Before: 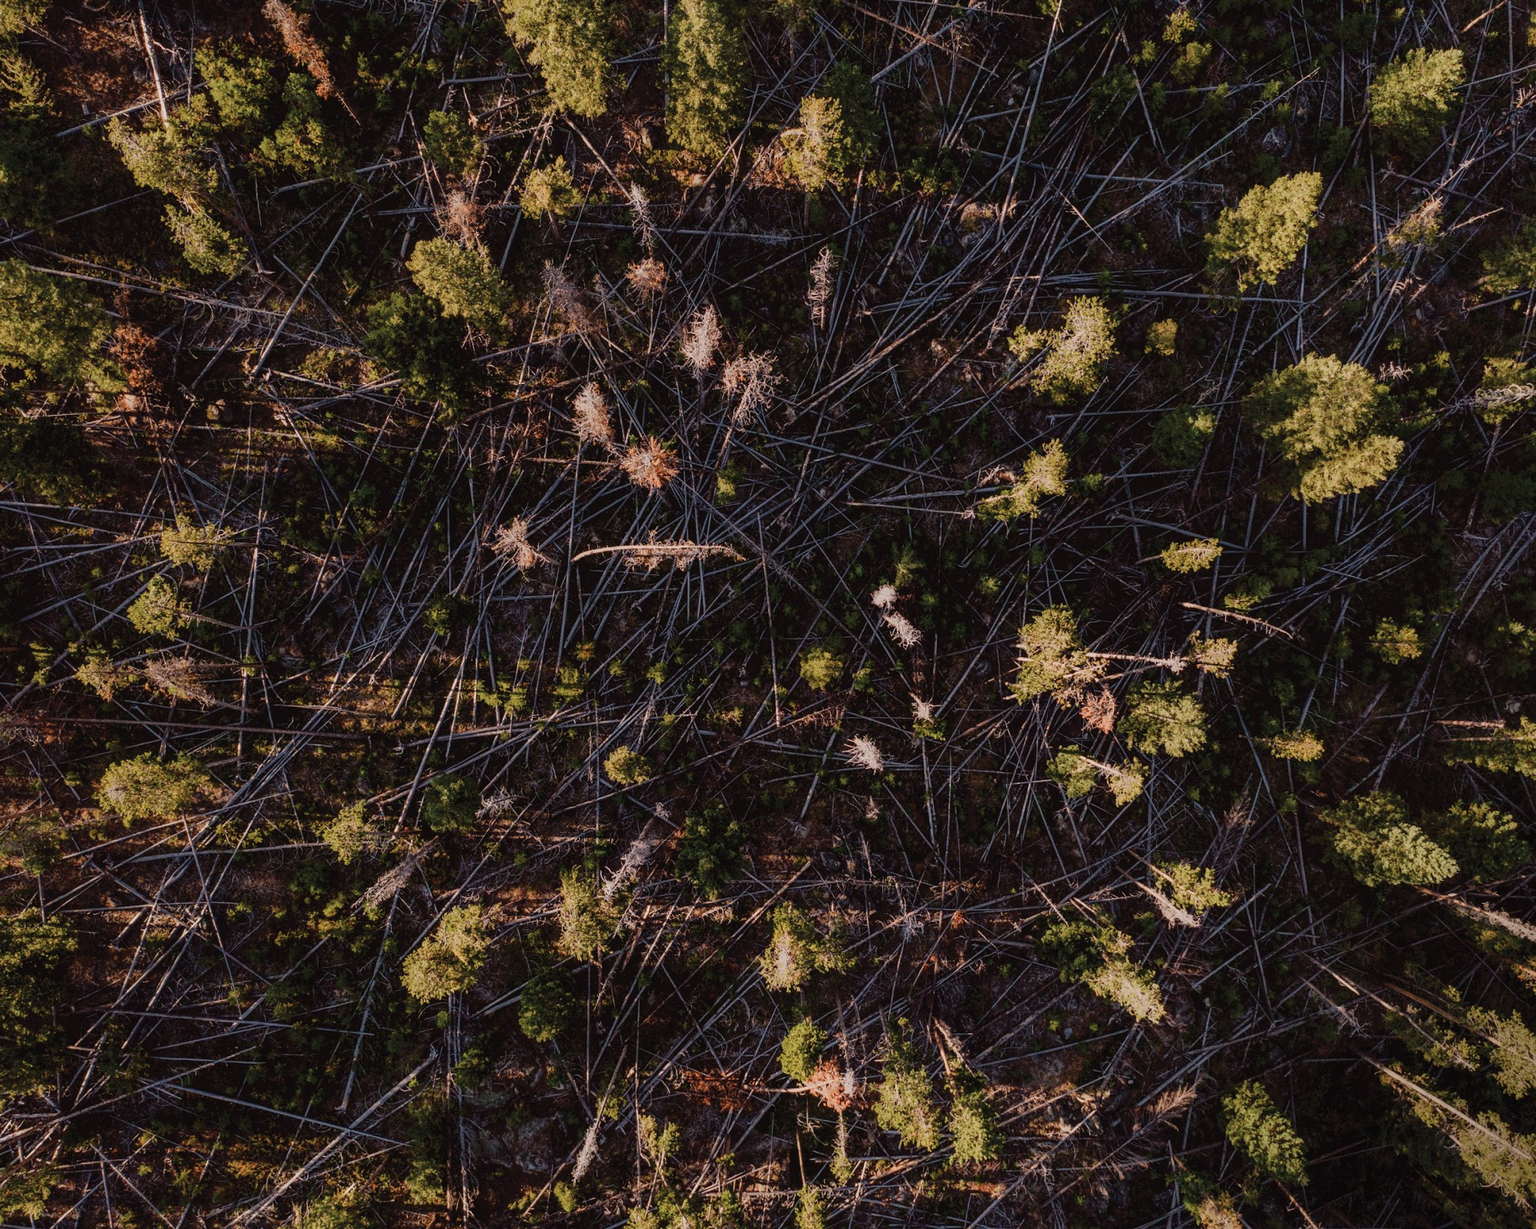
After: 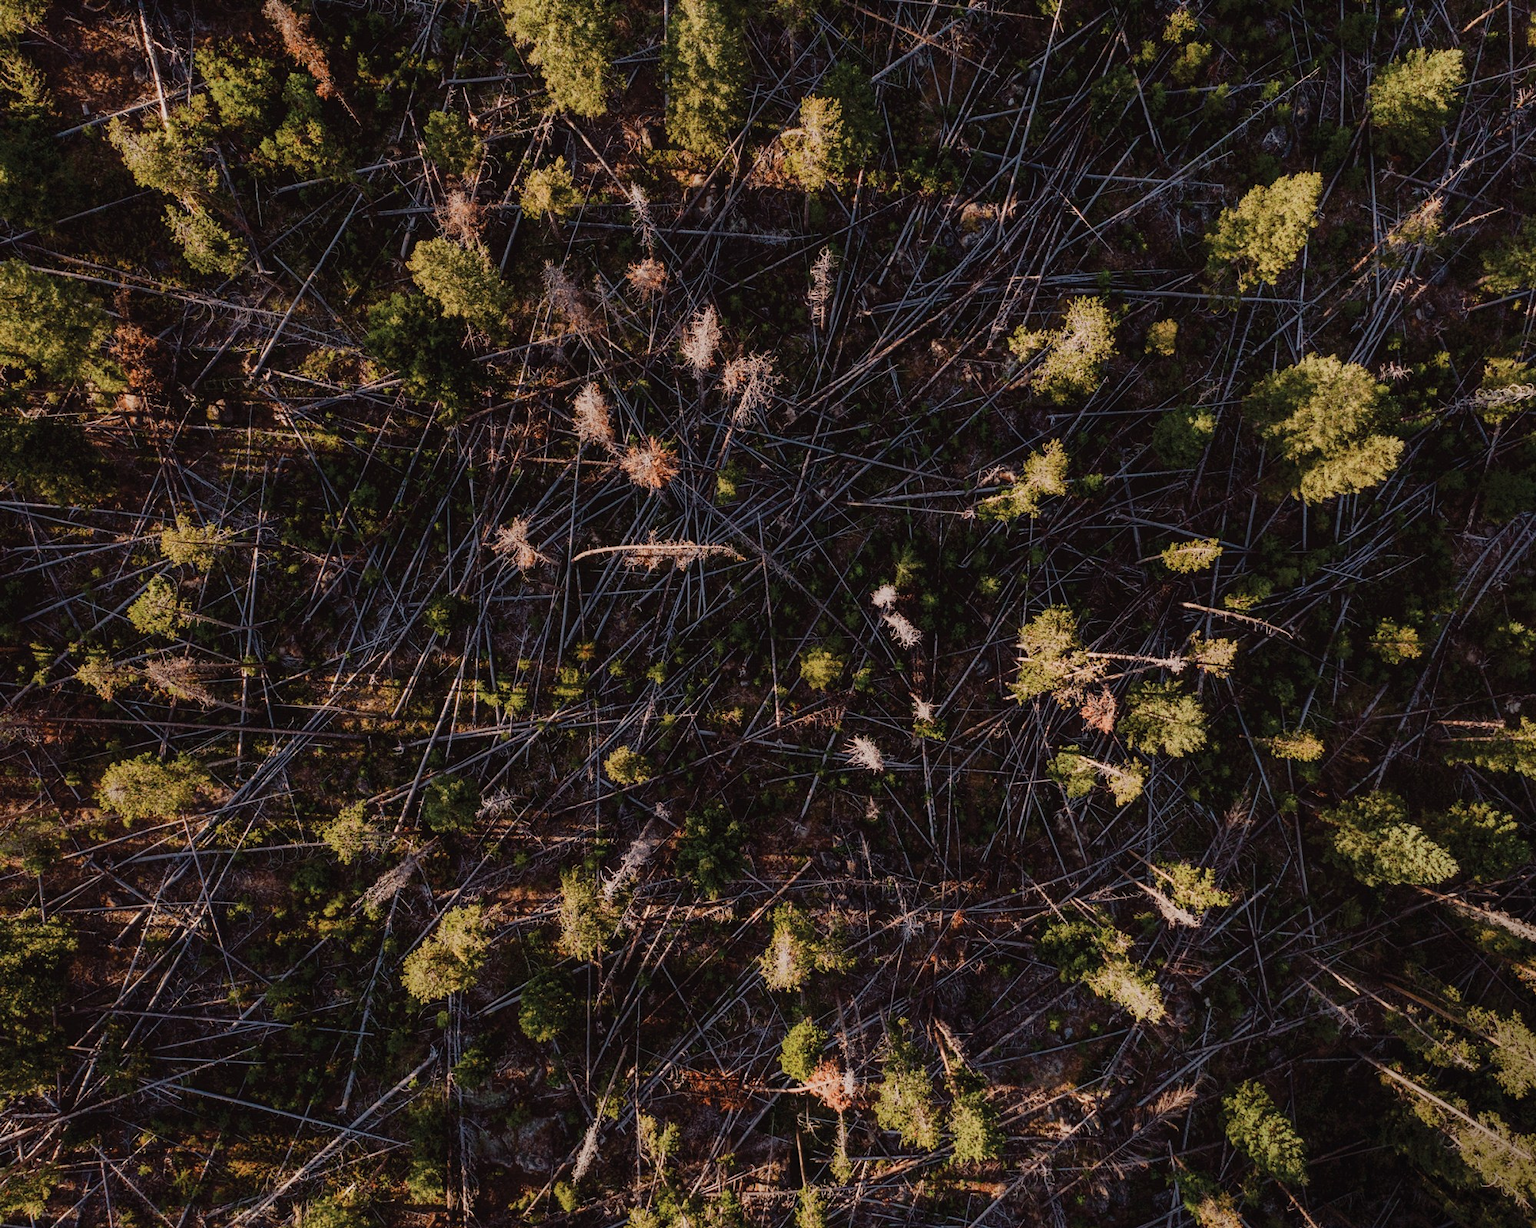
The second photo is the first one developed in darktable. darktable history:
color balance rgb: global vibrance 10%
tone equalizer: on, module defaults
